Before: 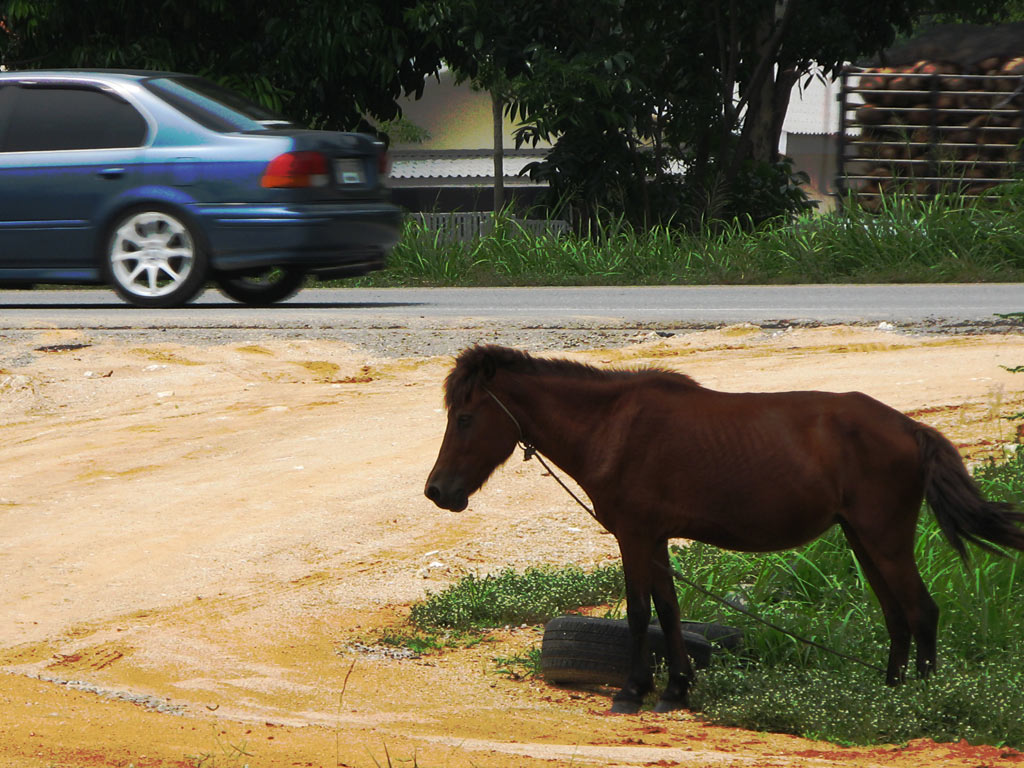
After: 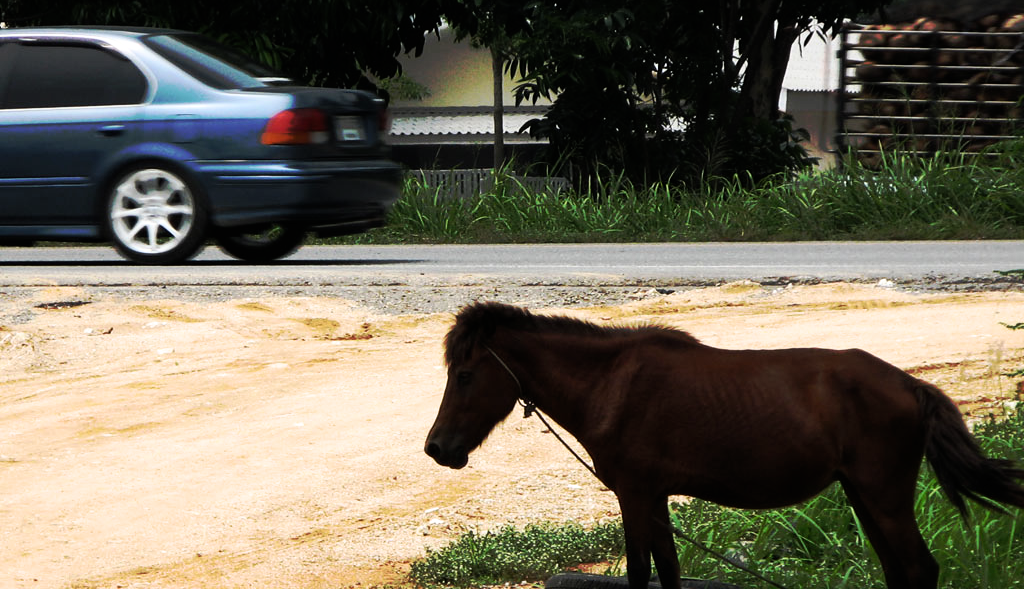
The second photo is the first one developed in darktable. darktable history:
crop: top 5.667%, bottom 17.637%
filmic rgb: white relative exposure 2.34 EV, hardness 6.59
